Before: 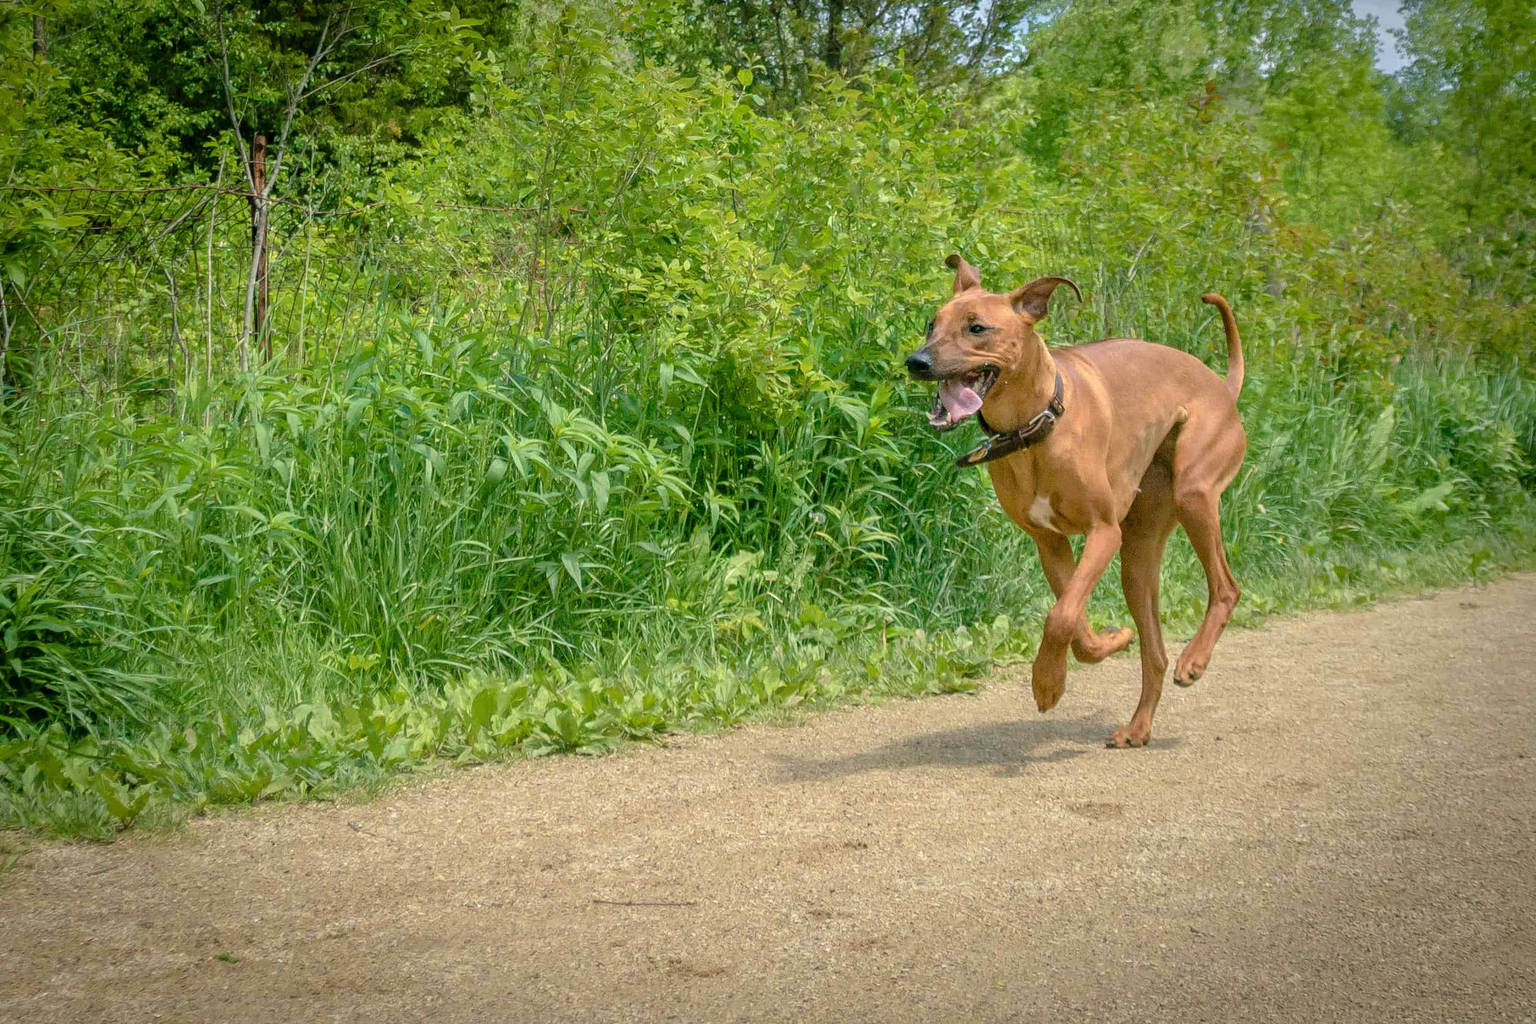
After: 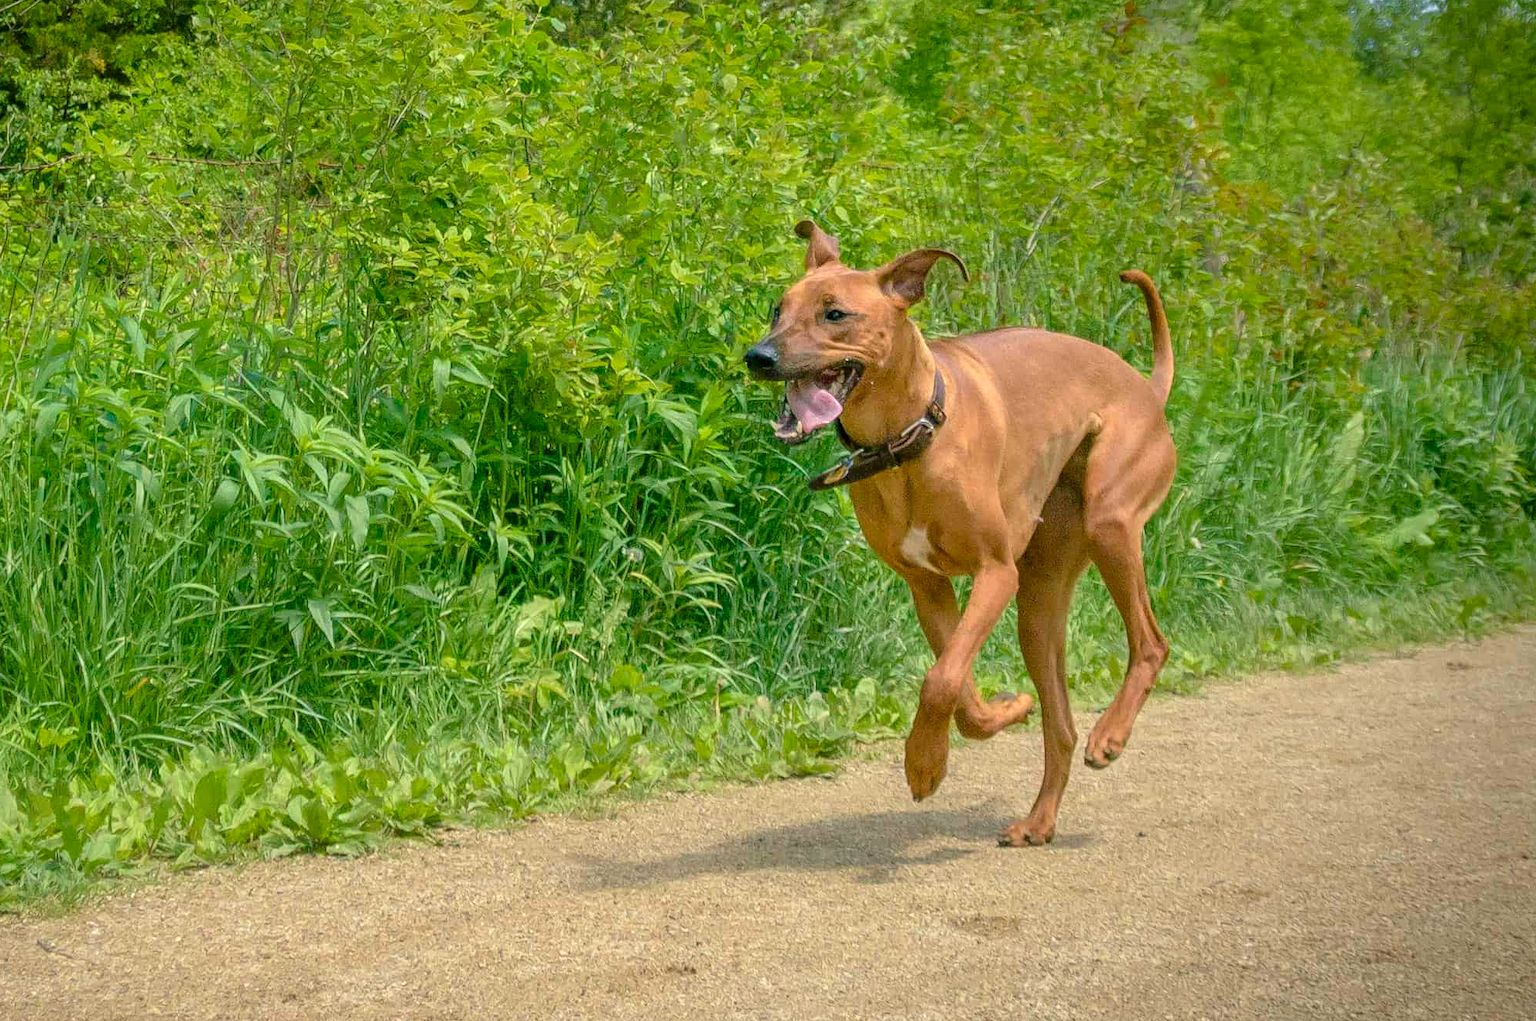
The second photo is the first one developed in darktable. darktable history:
crop and rotate: left 20.74%, top 7.912%, right 0.375%, bottom 13.378%
contrast brightness saturation: contrast 0.04, saturation 0.16
